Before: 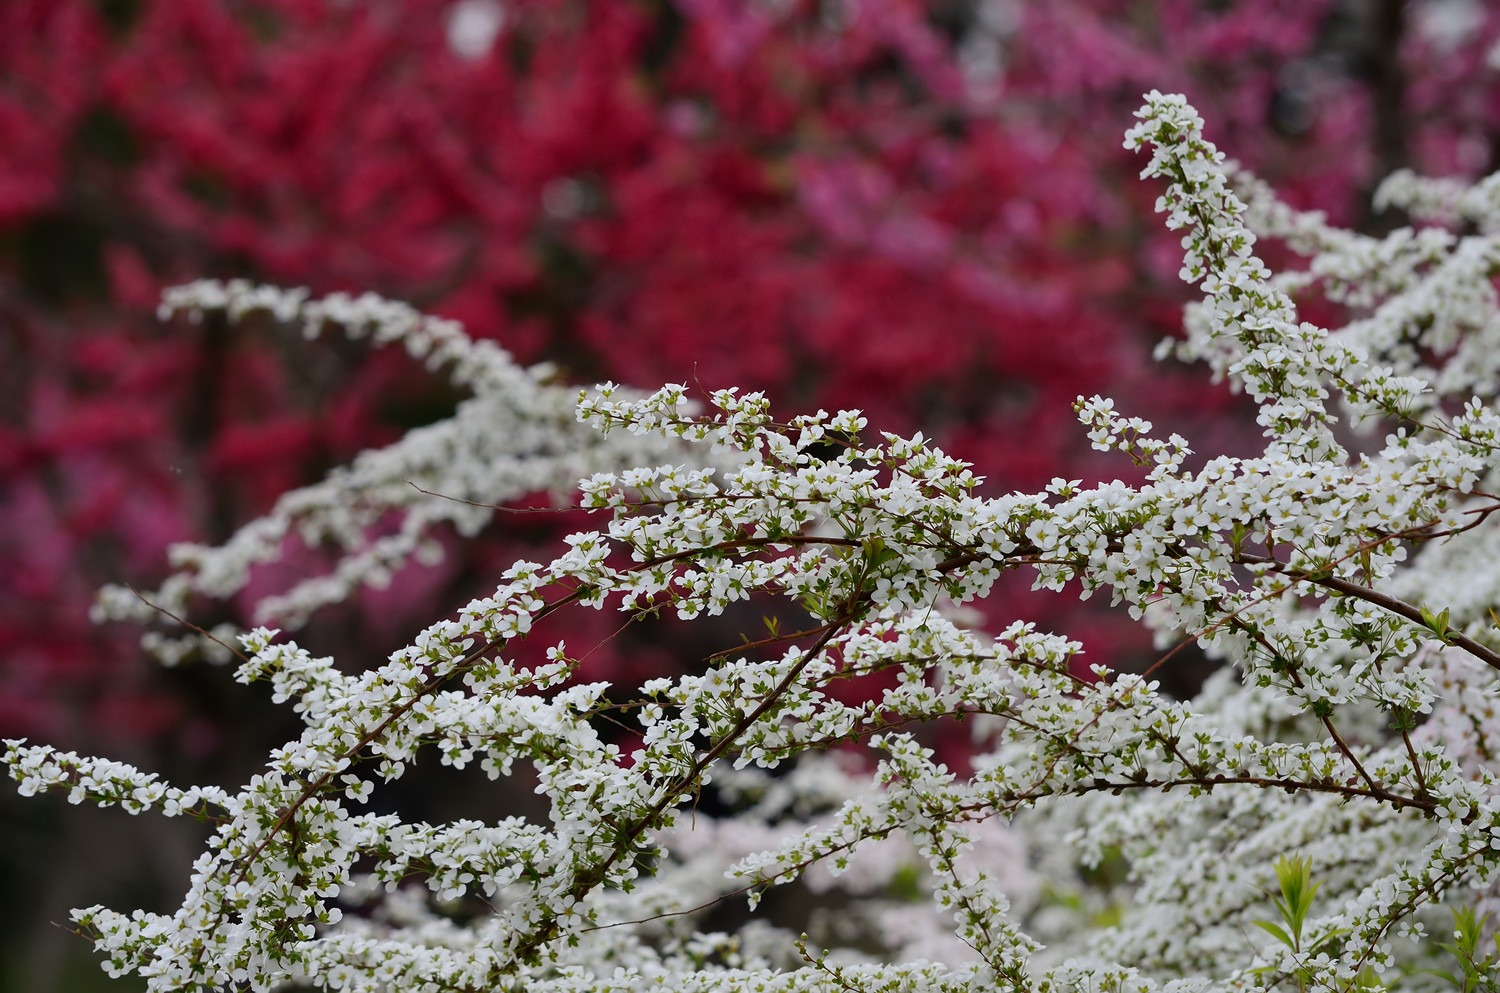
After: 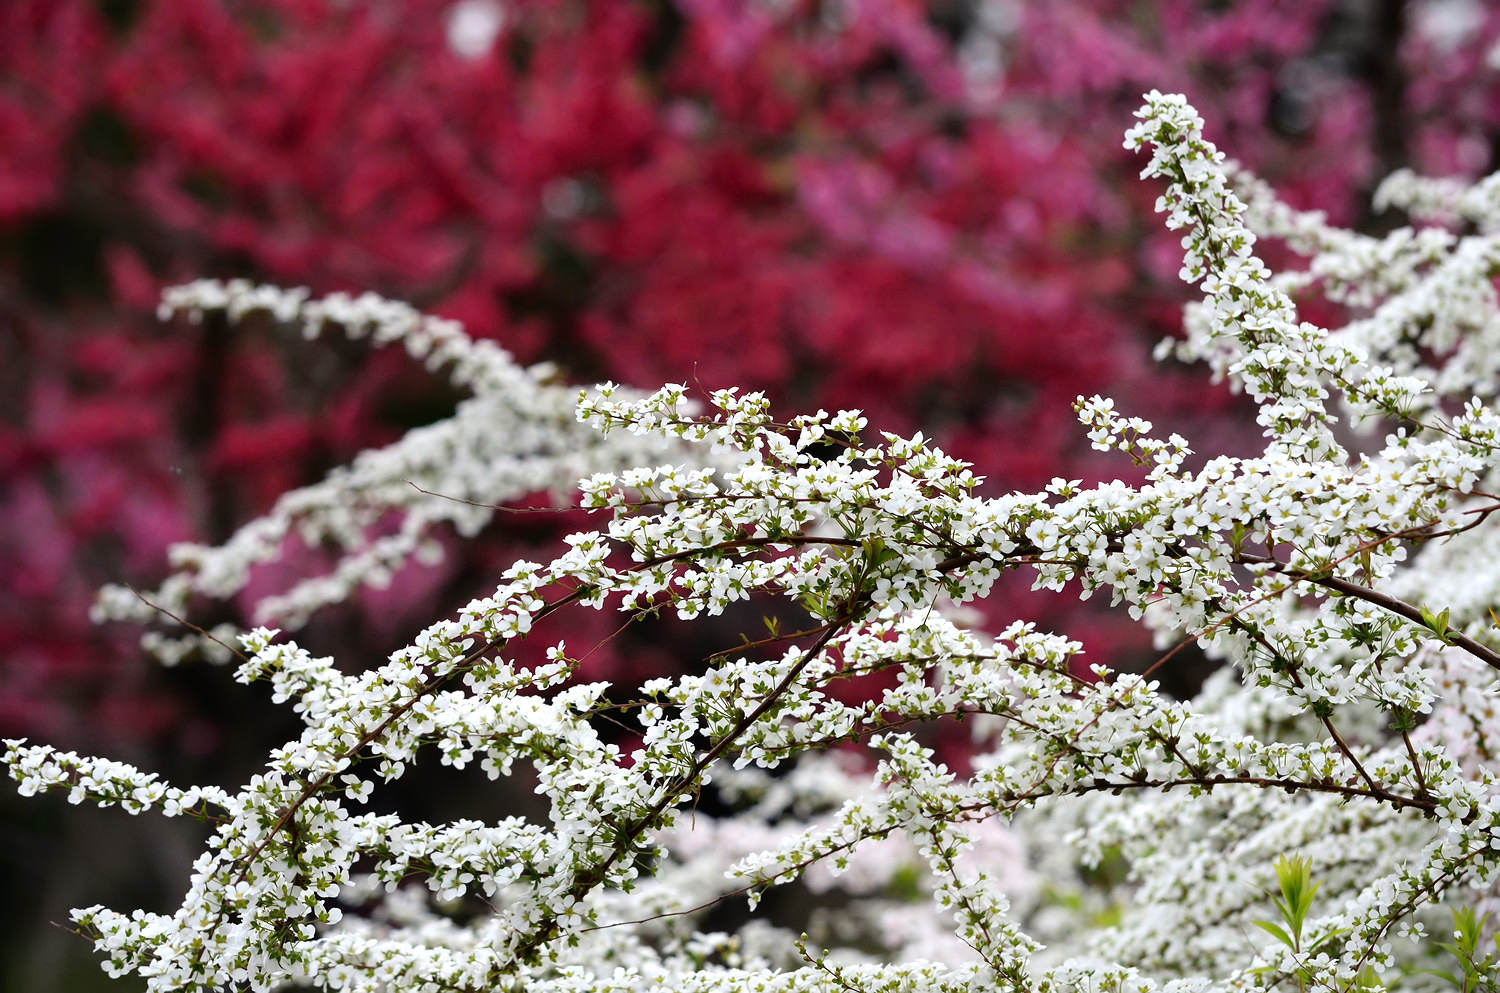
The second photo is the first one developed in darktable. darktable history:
tone equalizer: -8 EV -0.787 EV, -7 EV -0.695 EV, -6 EV -0.585 EV, -5 EV -0.375 EV, -3 EV 0.379 EV, -2 EV 0.6 EV, -1 EV 0.684 EV, +0 EV 0.761 EV
